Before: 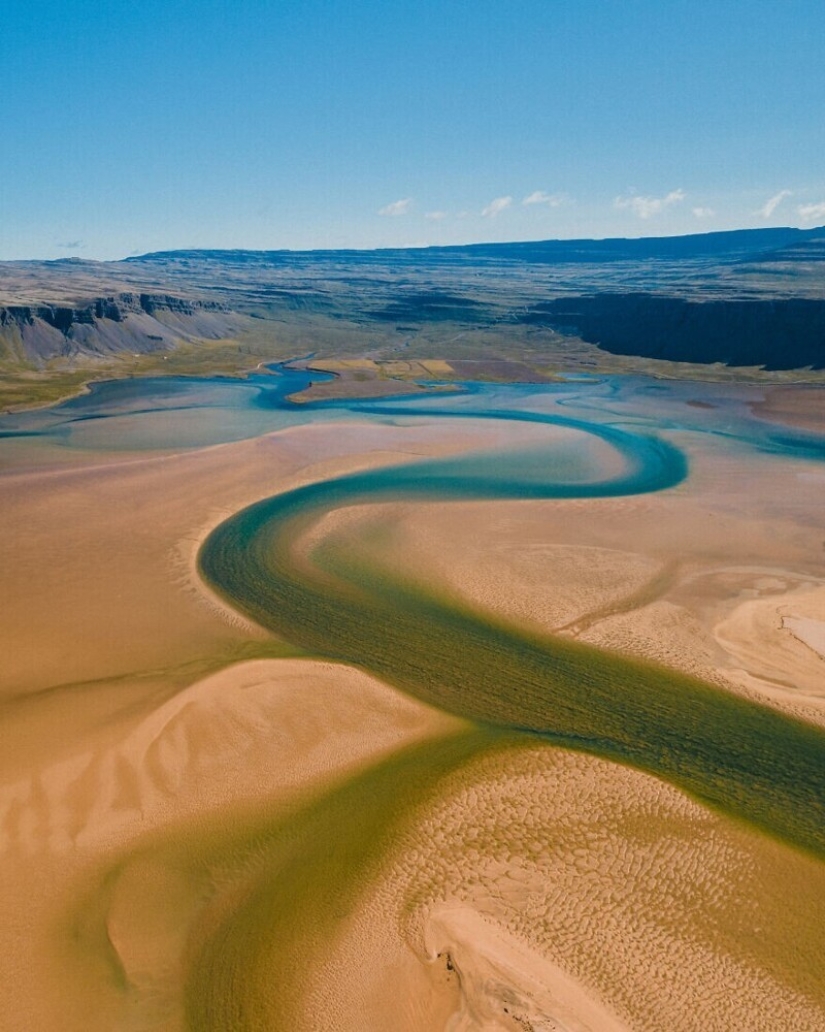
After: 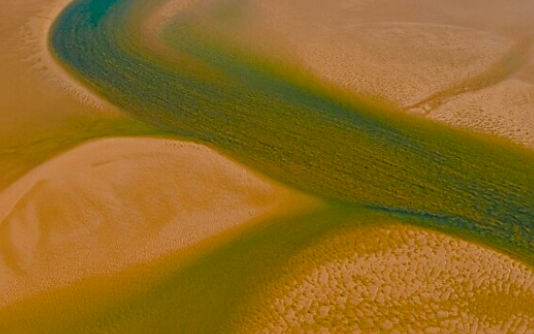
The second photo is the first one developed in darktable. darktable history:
sharpen: radius 1.839, amount 0.397, threshold 1.539
exposure: exposure -0.156 EV, compensate highlight preservation false
crop: left 18.168%, top 50.647%, right 17.069%, bottom 16.908%
color balance rgb: perceptual saturation grading › global saturation 30.235%, contrast -29.576%
